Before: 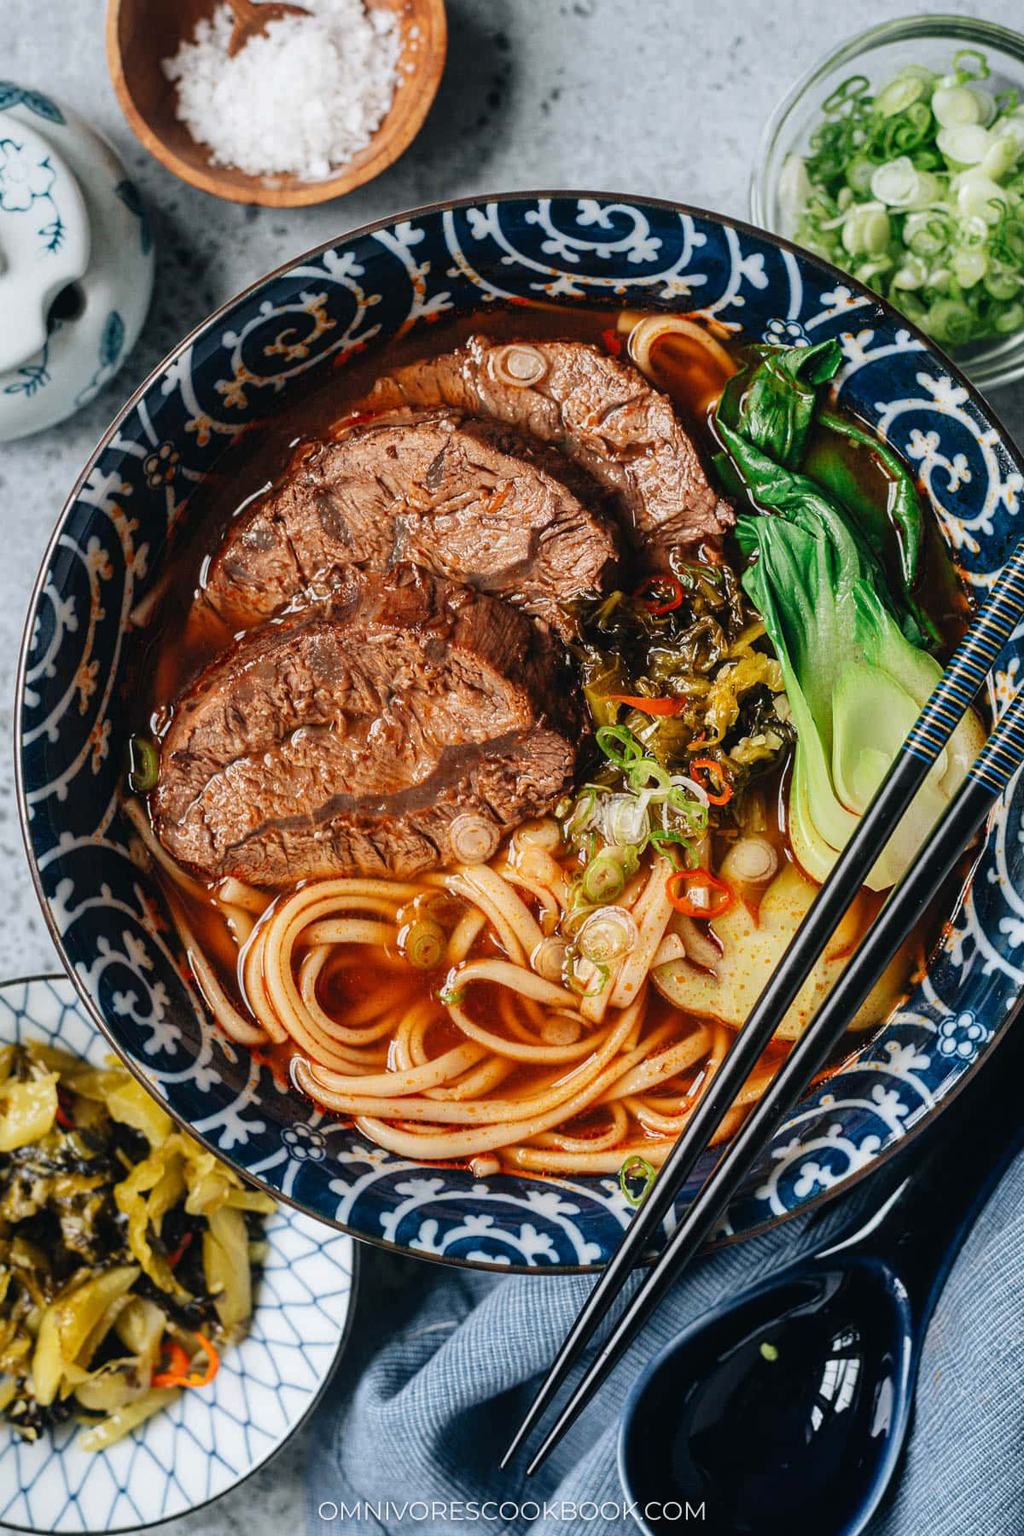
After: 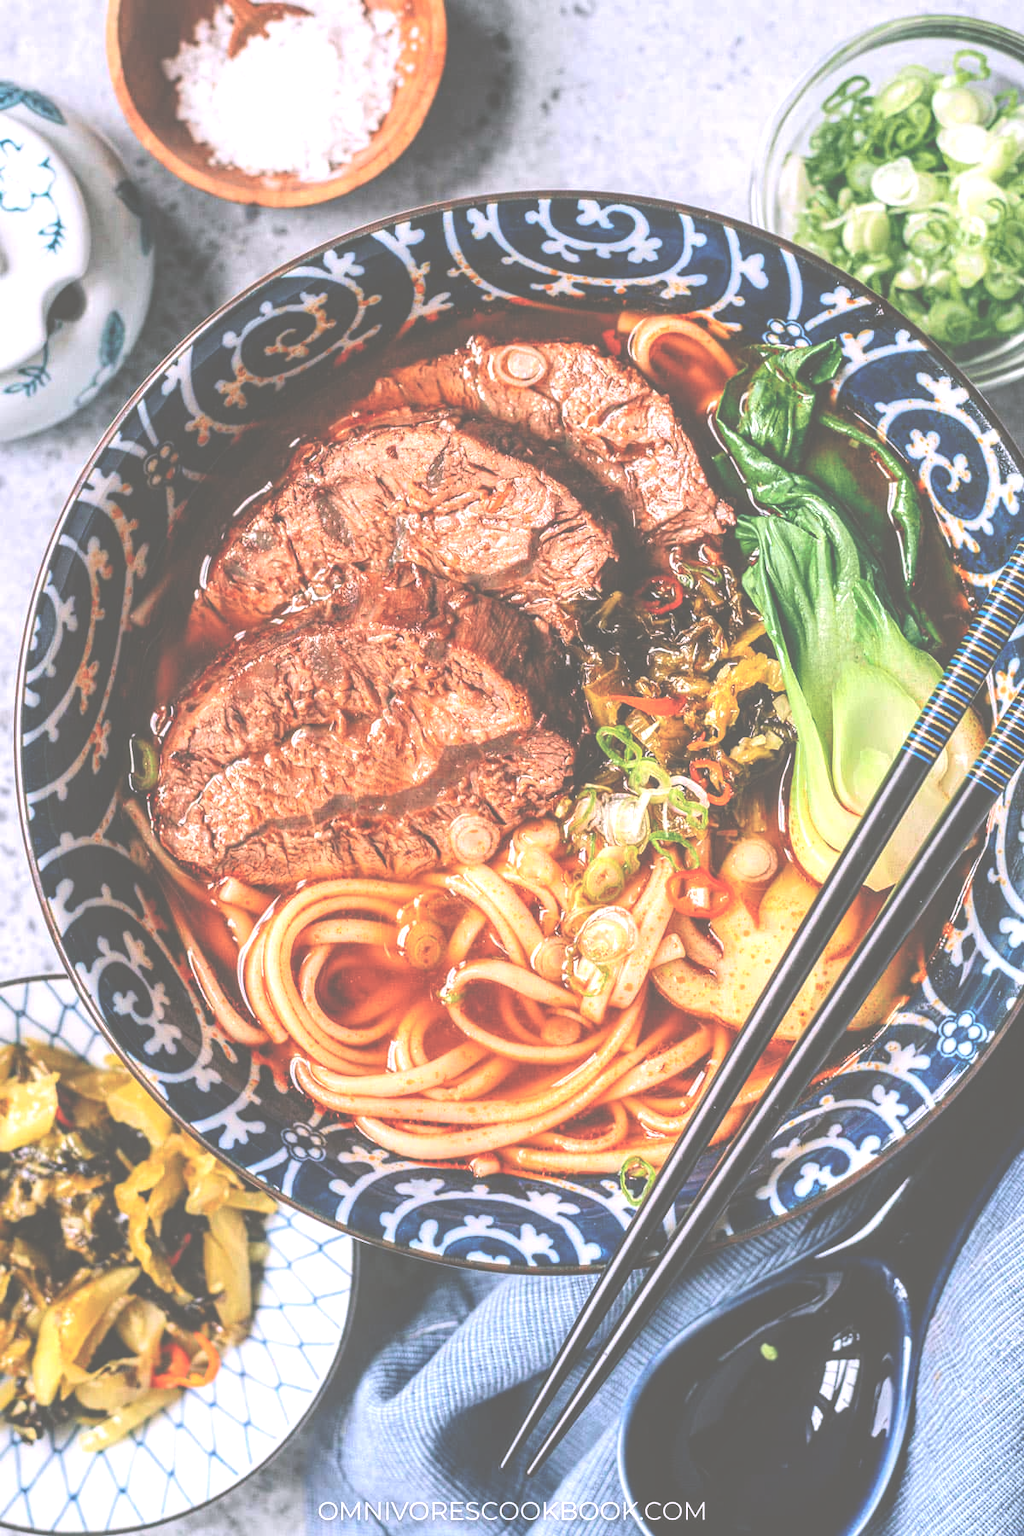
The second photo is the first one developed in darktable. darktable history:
tone curve: curves: ch0 [(0, 0.01) (0.052, 0.045) (0.136, 0.133) (0.29, 0.332) (0.453, 0.531) (0.676, 0.751) (0.89, 0.919) (1, 1)]; ch1 [(0, 0) (0.094, 0.081) (0.285, 0.299) (0.385, 0.403) (0.447, 0.429) (0.495, 0.496) (0.544, 0.552) (0.589, 0.612) (0.722, 0.728) (1, 1)]; ch2 [(0, 0) (0.257, 0.217) (0.43, 0.421) (0.498, 0.507) (0.531, 0.544) (0.56, 0.579) (0.625, 0.642) (1, 1)], color space Lab, independent channels, preserve colors none
exposure: black level correction -0.071, exposure 0.5 EV, compensate highlight preservation false
white balance: red 1.05, blue 1.072
local contrast: detail 130%
